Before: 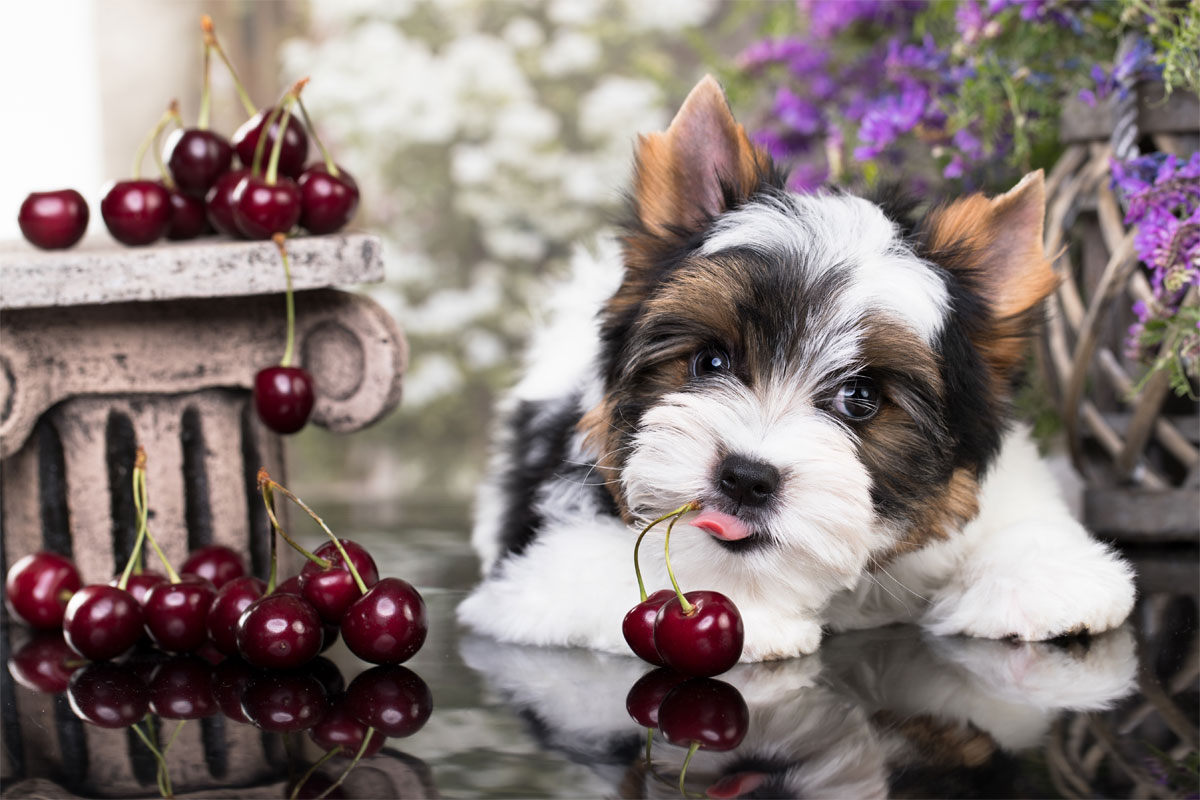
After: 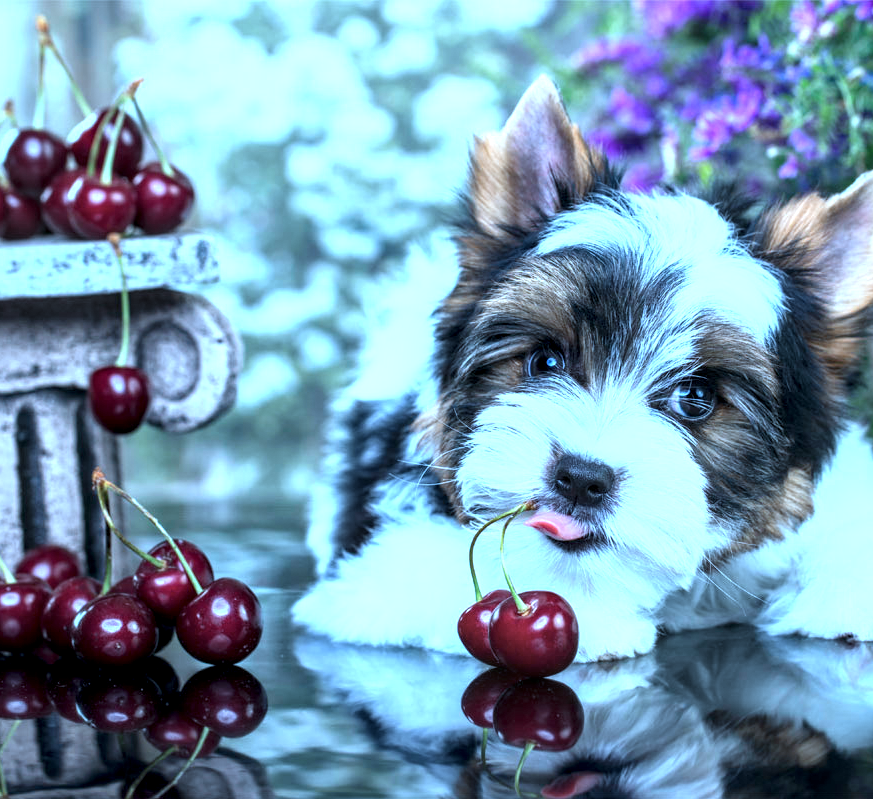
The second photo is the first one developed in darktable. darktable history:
color calibration: gray › normalize channels true, illuminant custom, x 0.434, y 0.394, temperature 3104.9 K, gamut compression 0.02
crop: left 13.814%, right 13.386%
exposure: black level correction 0, exposure 0.696 EV, compensate highlight preservation false
local contrast: highlights 24%, detail 150%
